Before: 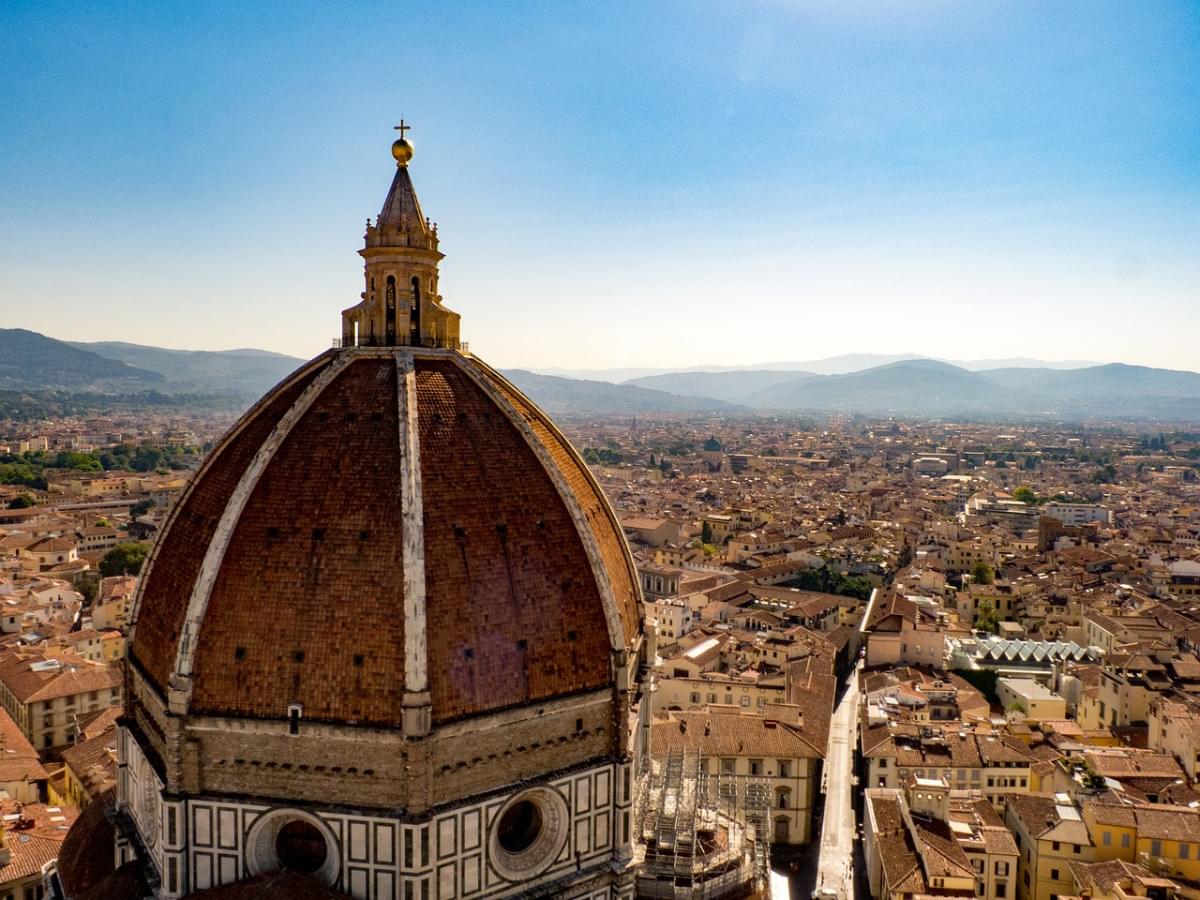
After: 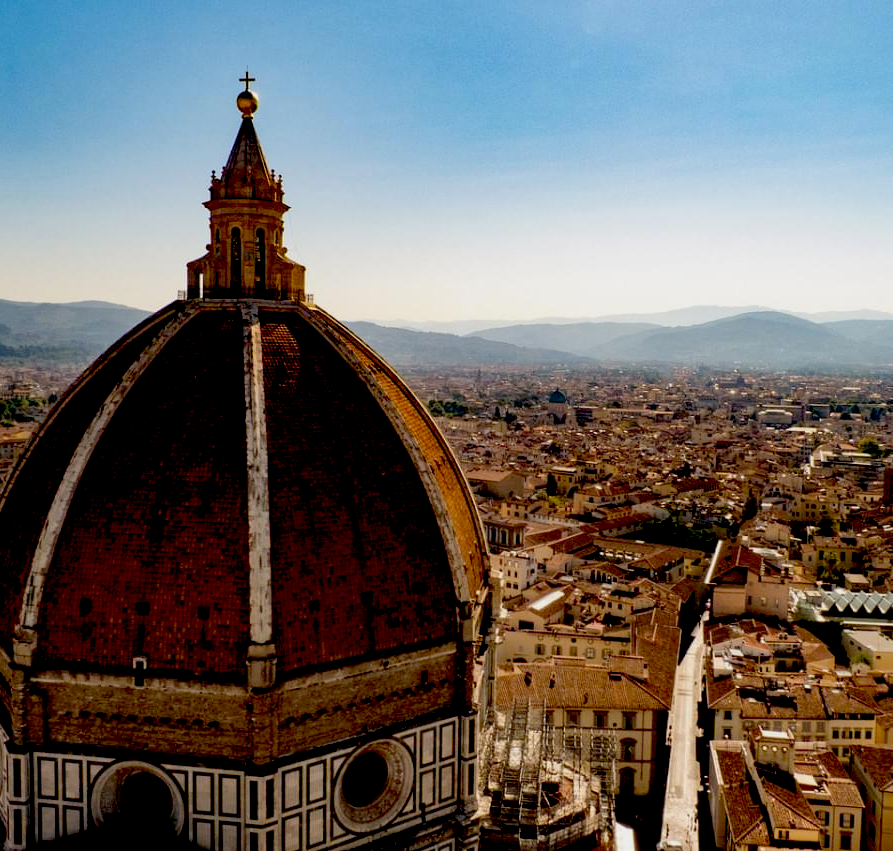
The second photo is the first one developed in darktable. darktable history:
exposure: black level correction 0.046, exposure -0.233 EV, compensate highlight preservation false
crop and rotate: left 12.969%, top 5.355%, right 12.592%
